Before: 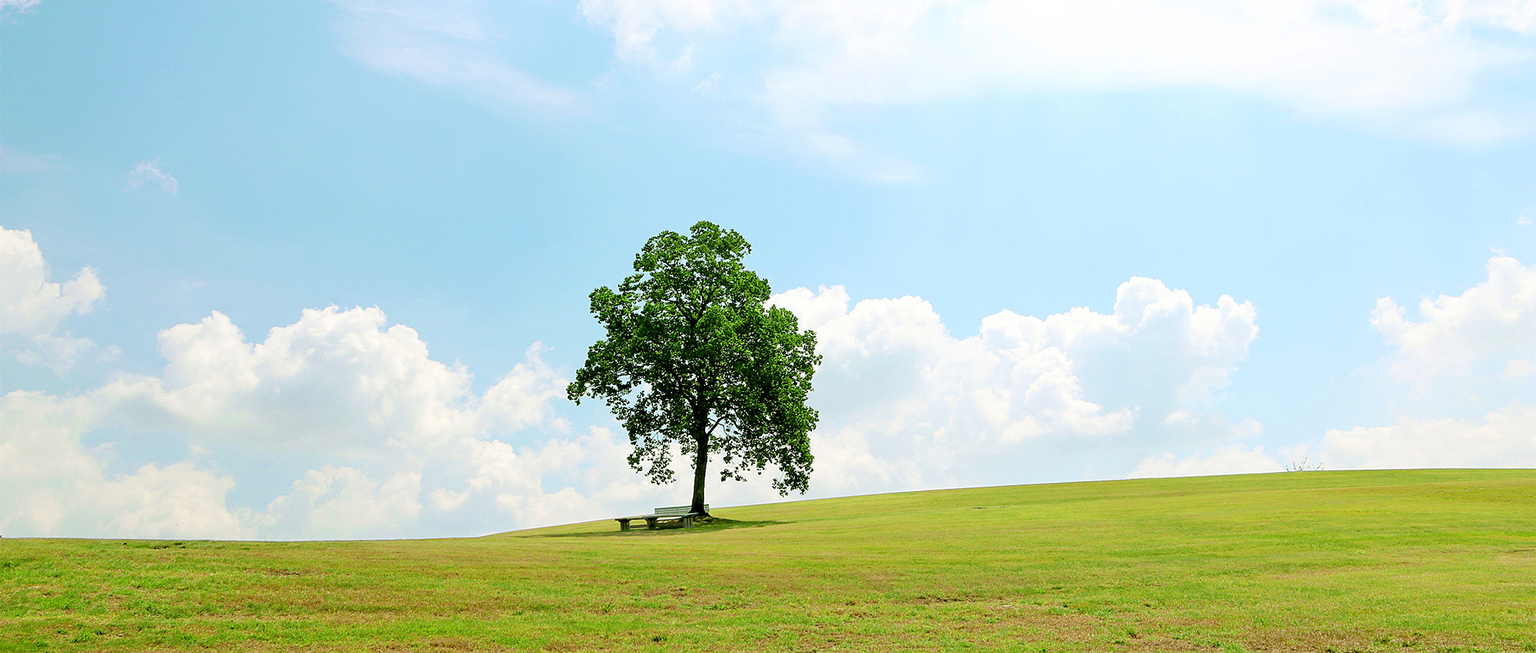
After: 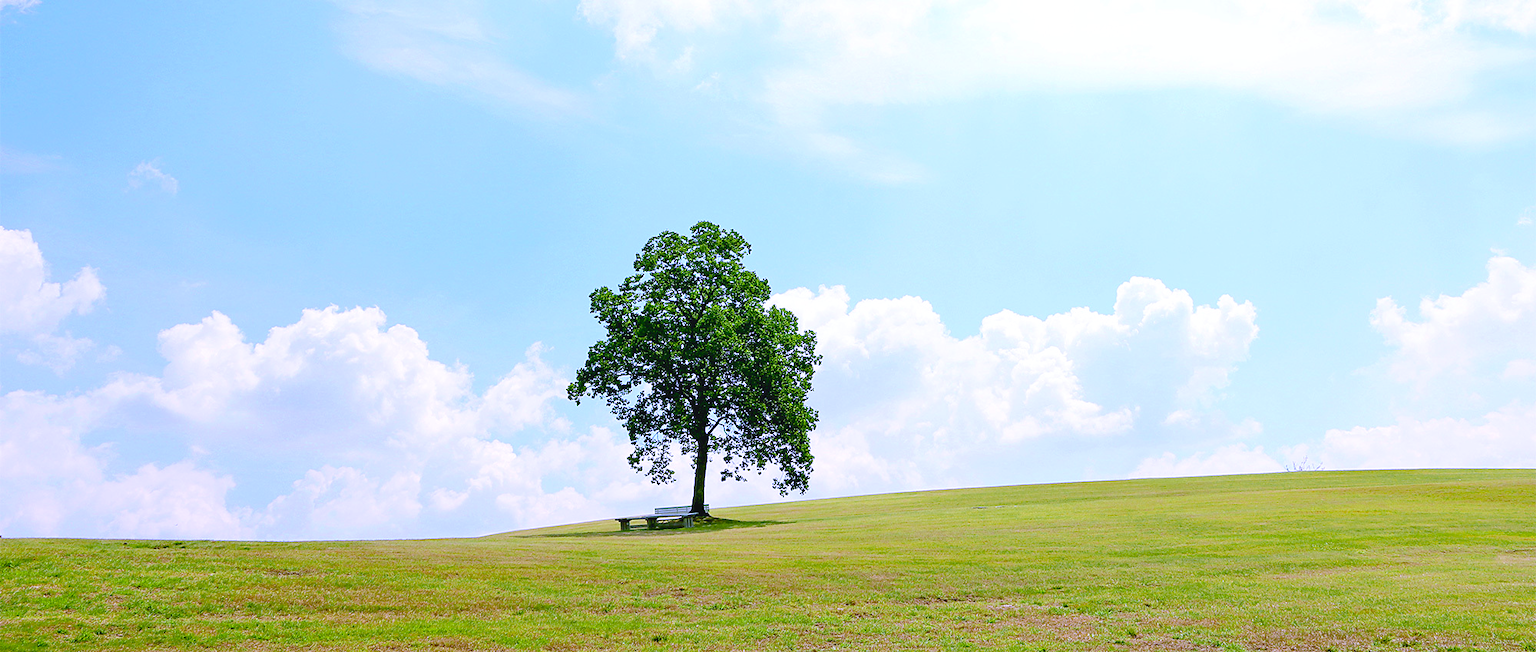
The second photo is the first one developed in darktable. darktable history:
color balance rgb: shadows lift › chroma 2%, shadows lift › hue 219.6°, power › hue 313.2°, highlights gain › chroma 3%, highlights gain › hue 75.6°, global offset › luminance 0.5%, perceptual saturation grading › global saturation 15.33%, perceptual saturation grading › highlights -19.33%, perceptual saturation grading › shadows 20%, global vibrance 20%
white balance: red 0.98, blue 1.61
